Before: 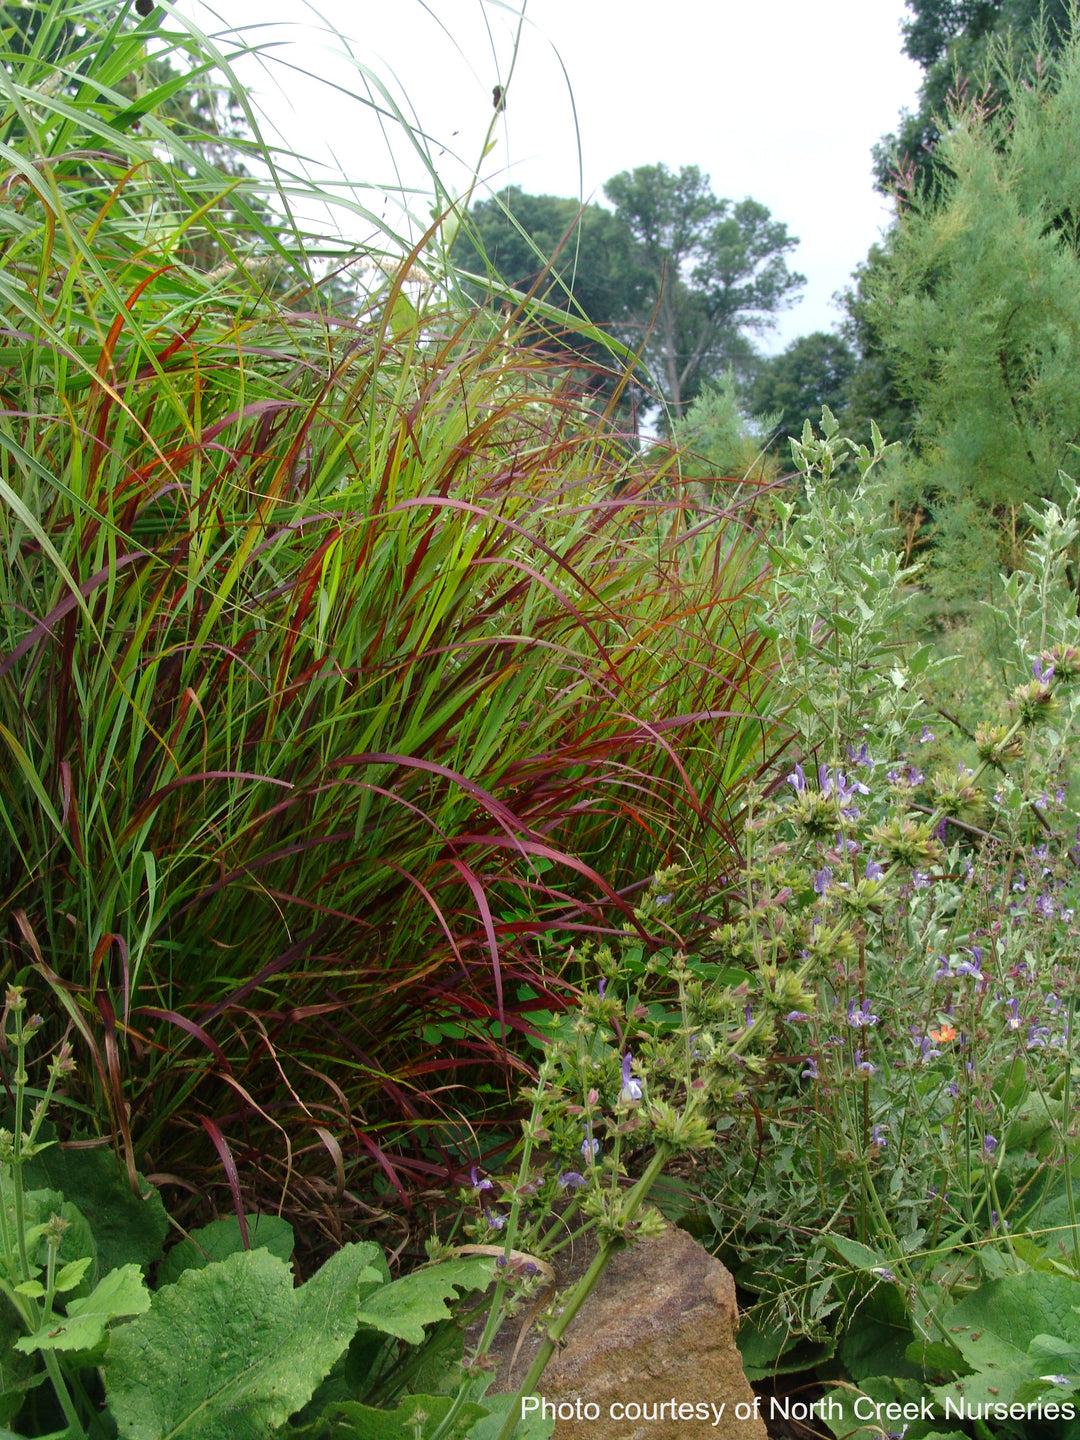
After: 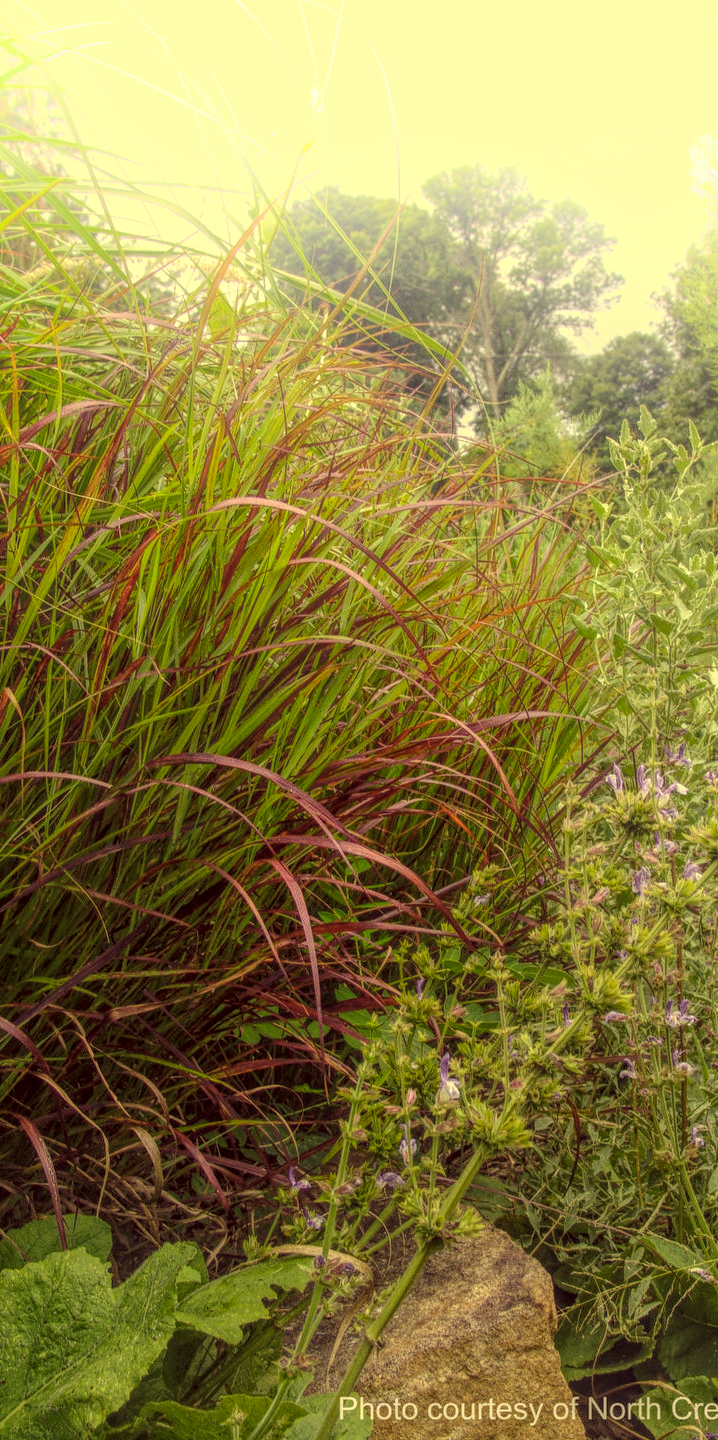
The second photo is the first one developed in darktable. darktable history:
color correction: highlights a* -0.482, highlights b* 40, shadows a* 9.8, shadows b* -0.161
color zones: curves: ch0 [(0, 0.465) (0.092, 0.596) (0.289, 0.464) (0.429, 0.453) (0.571, 0.464) (0.714, 0.455) (0.857, 0.462) (1, 0.465)]
bloom: on, module defaults
crop: left 16.899%, right 16.556%
local contrast: highlights 20%, shadows 30%, detail 200%, midtone range 0.2
exposure: exposure 0.258 EV, compensate highlight preservation false
contrast brightness saturation: contrast 0.1, saturation -0.3
